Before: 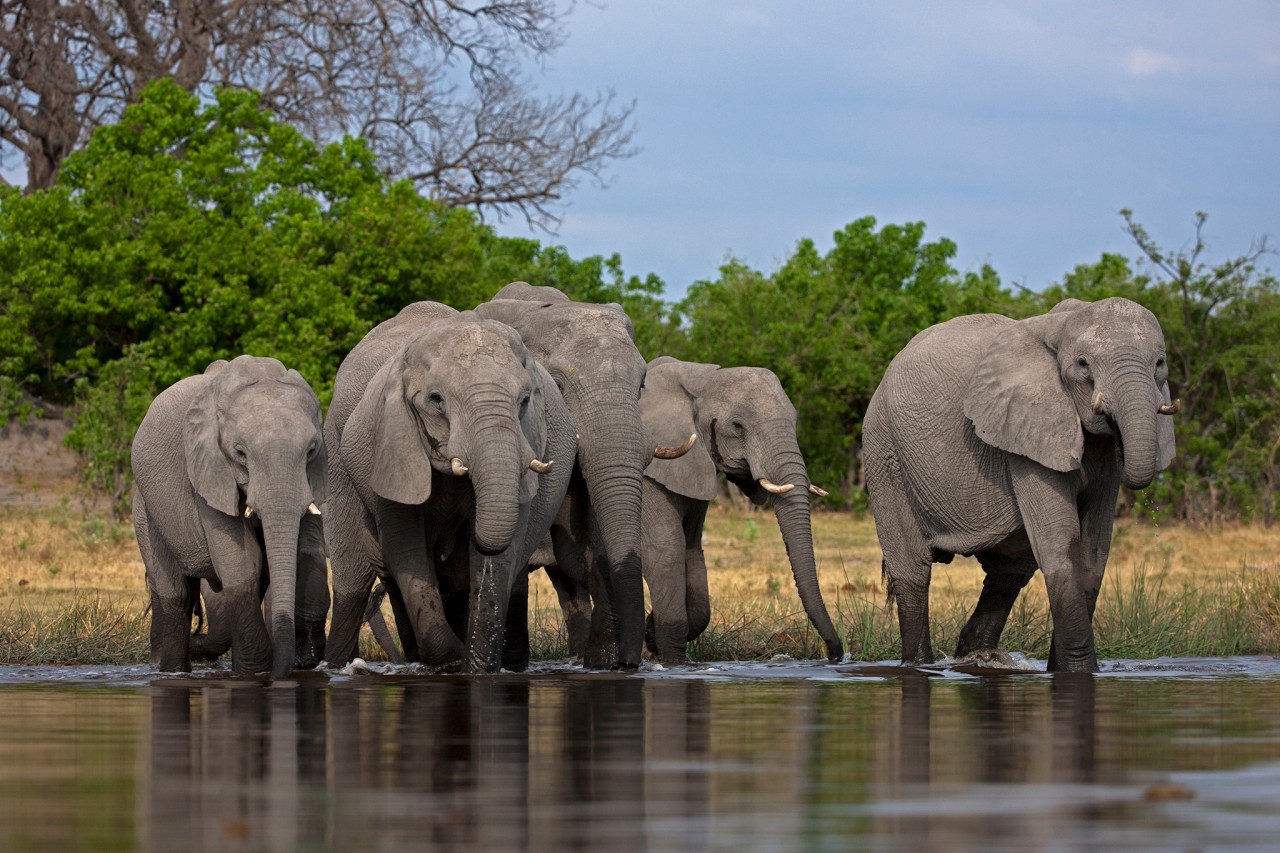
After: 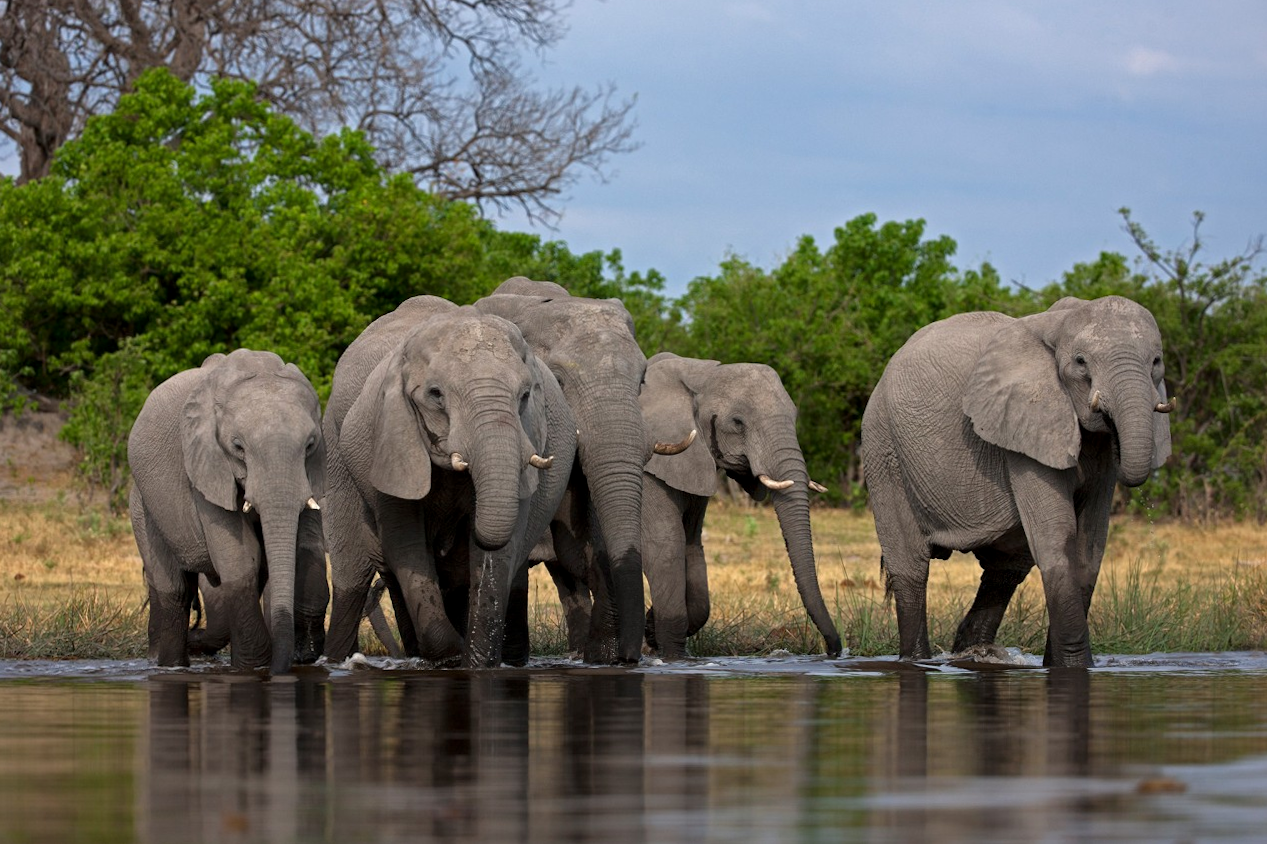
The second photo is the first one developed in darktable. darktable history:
rotate and perspective: rotation 0.174°, lens shift (vertical) 0.013, lens shift (horizontal) 0.019, shear 0.001, automatic cropping original format, crop left 0.007, crop right 0.991, crop top 0.016, crop bottom 0.997
contrast equalizer: y [[0.518, 0.517, 0.501, 0.5, 0.5, 0.5], [0.5 ×6], [0.5 ×6], [0 ×6], [0 ×6]]
